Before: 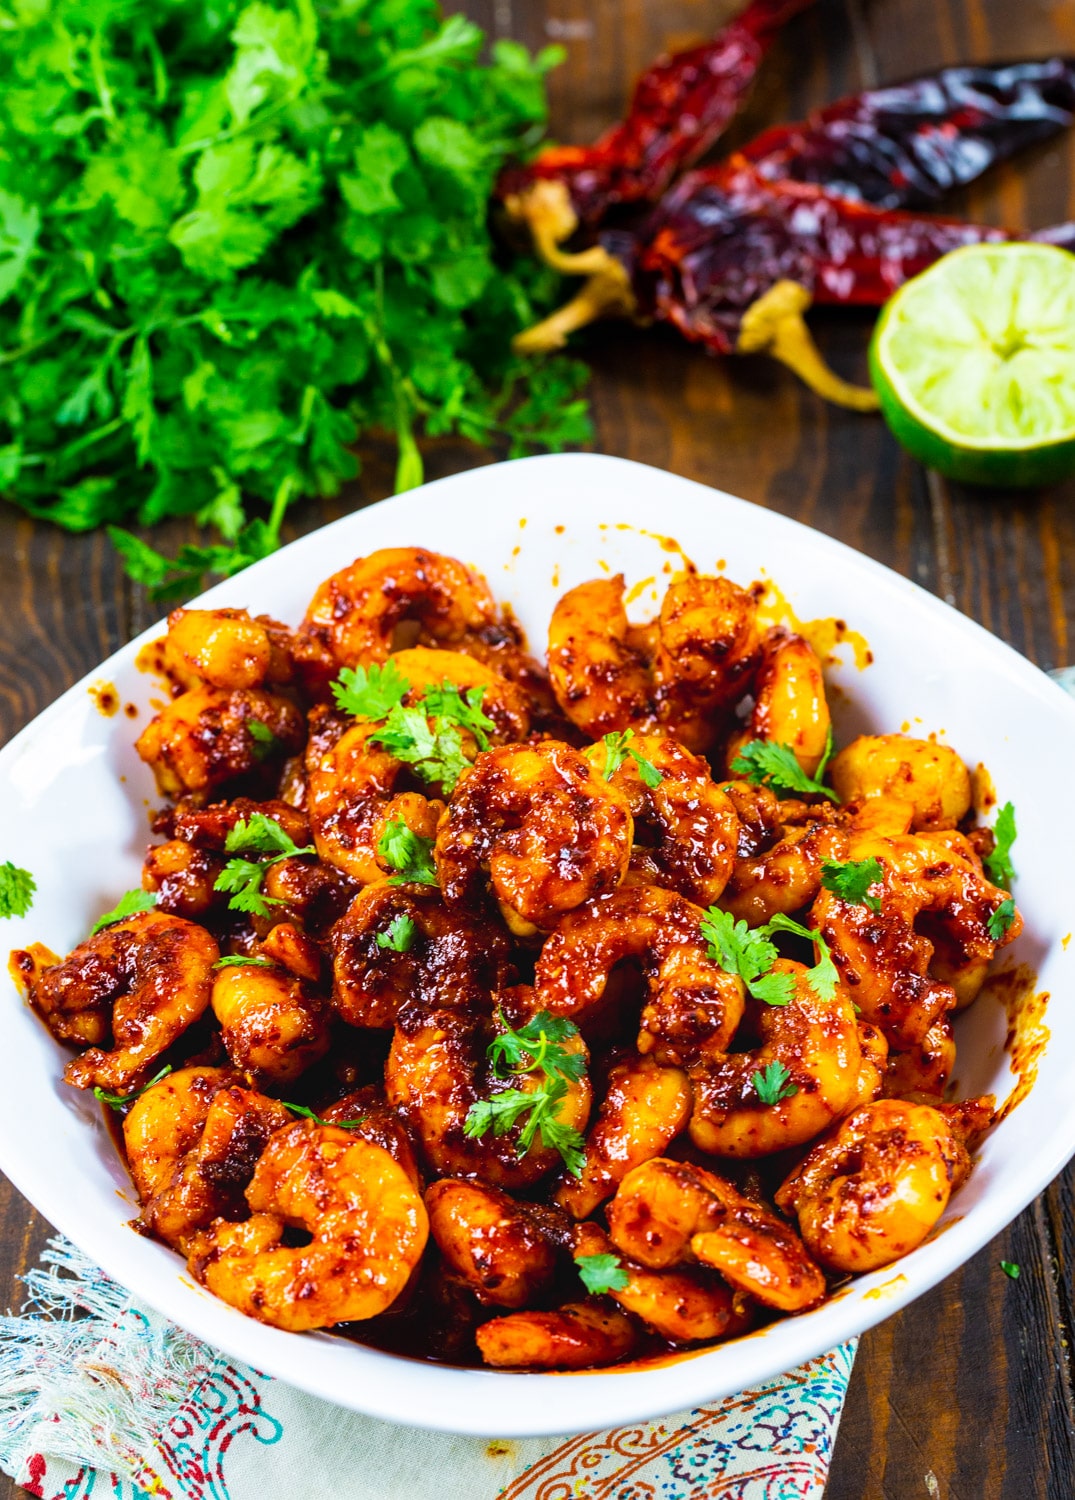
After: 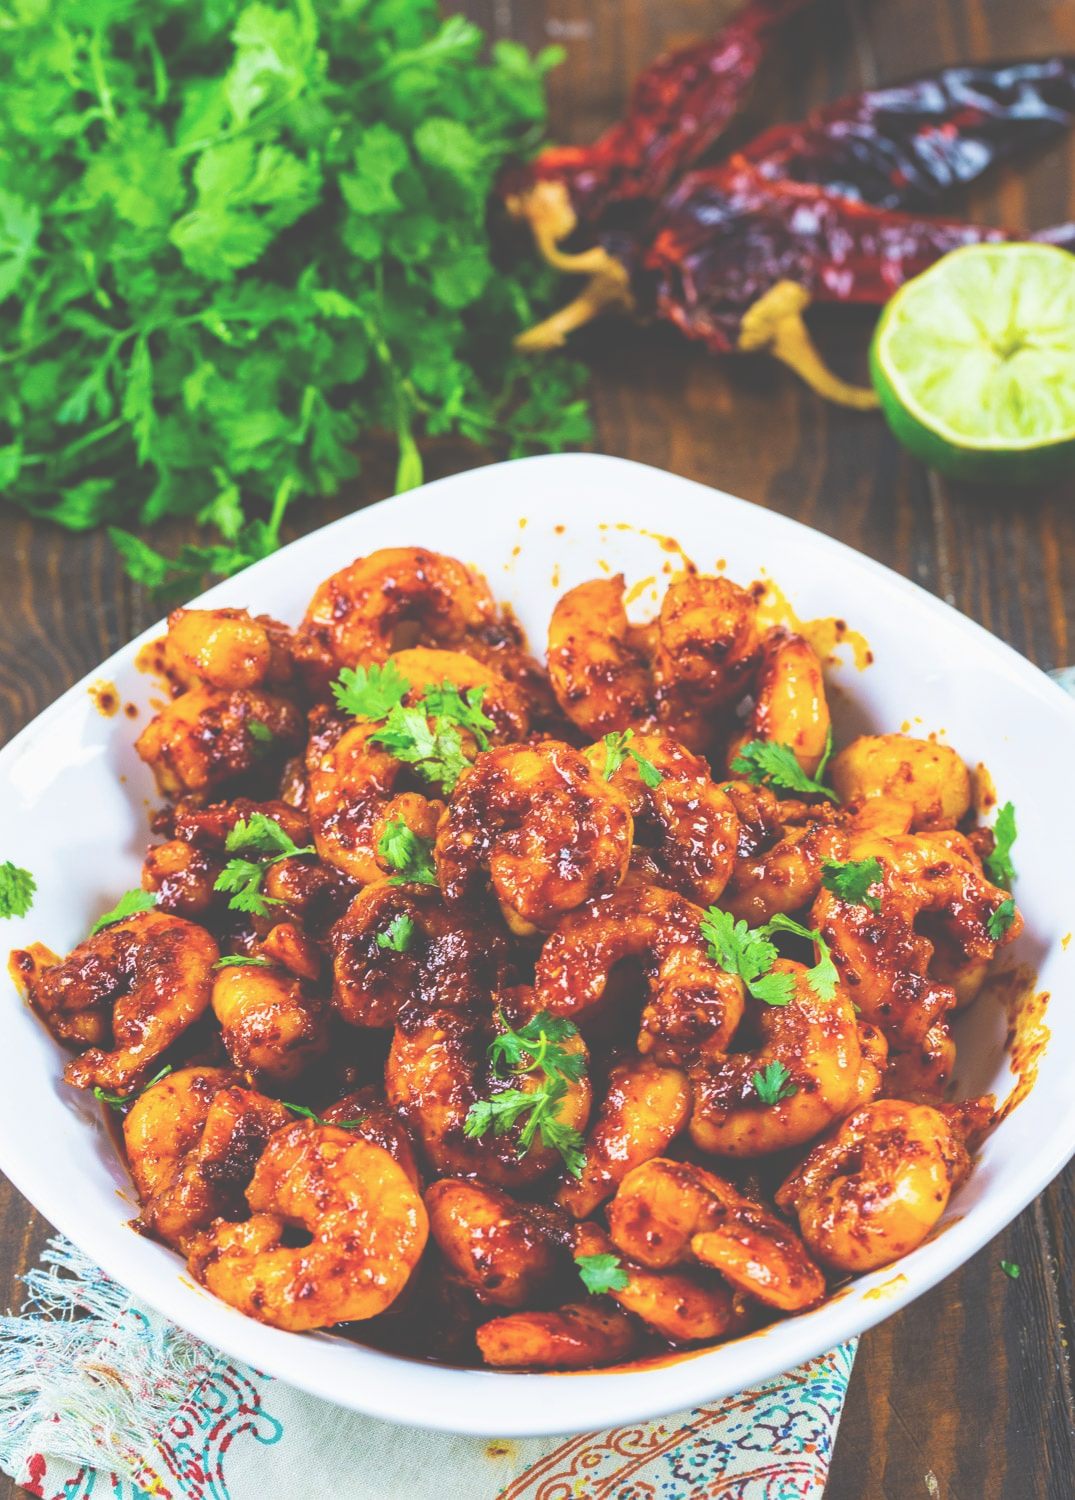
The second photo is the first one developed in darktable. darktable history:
exposure: black level correction -0.063, exposure -0.05 EV, compensate highlight preservation false
